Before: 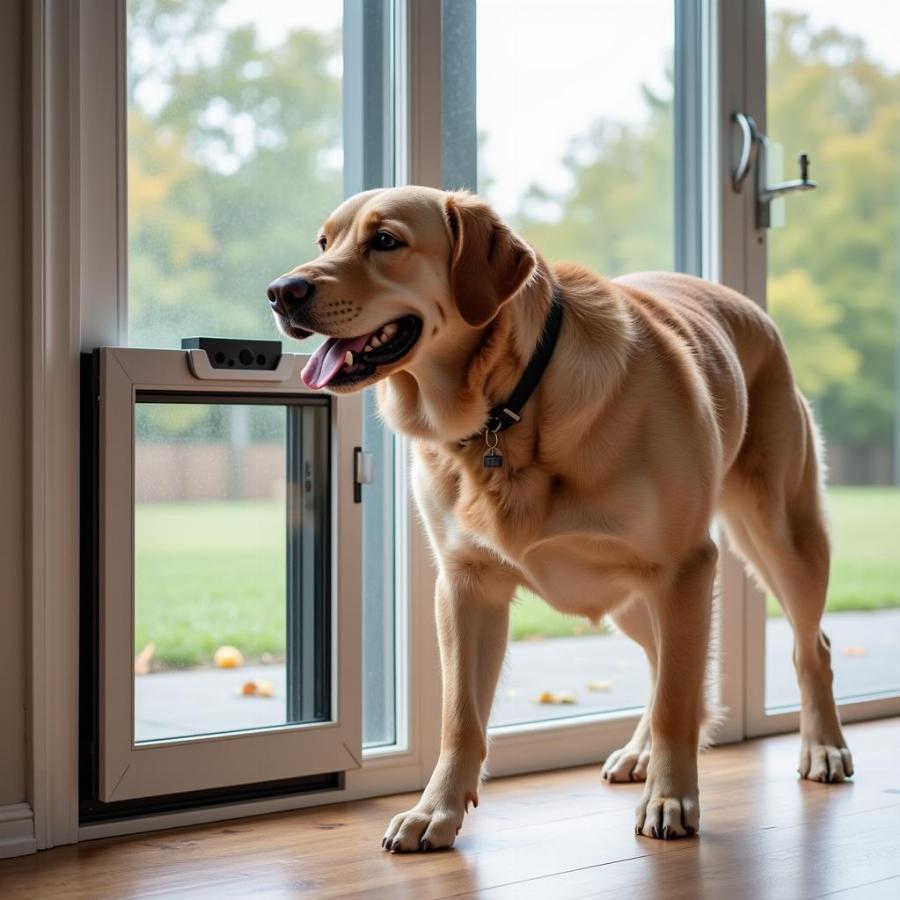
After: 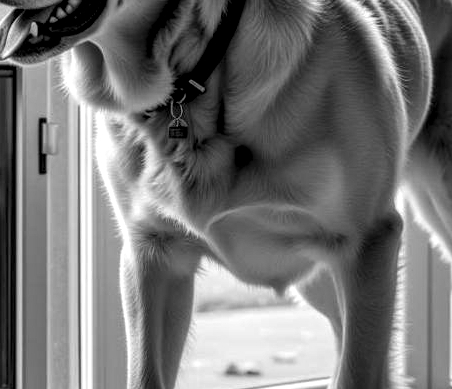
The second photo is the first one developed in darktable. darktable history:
monochrome: a -35.87, b 49.73, size 1.7
local contrast: highlights 0%, shadows 0%, detail 182%
crop: left 35.03%, top 36.625%, right 14.663%, bottom 20.057%
